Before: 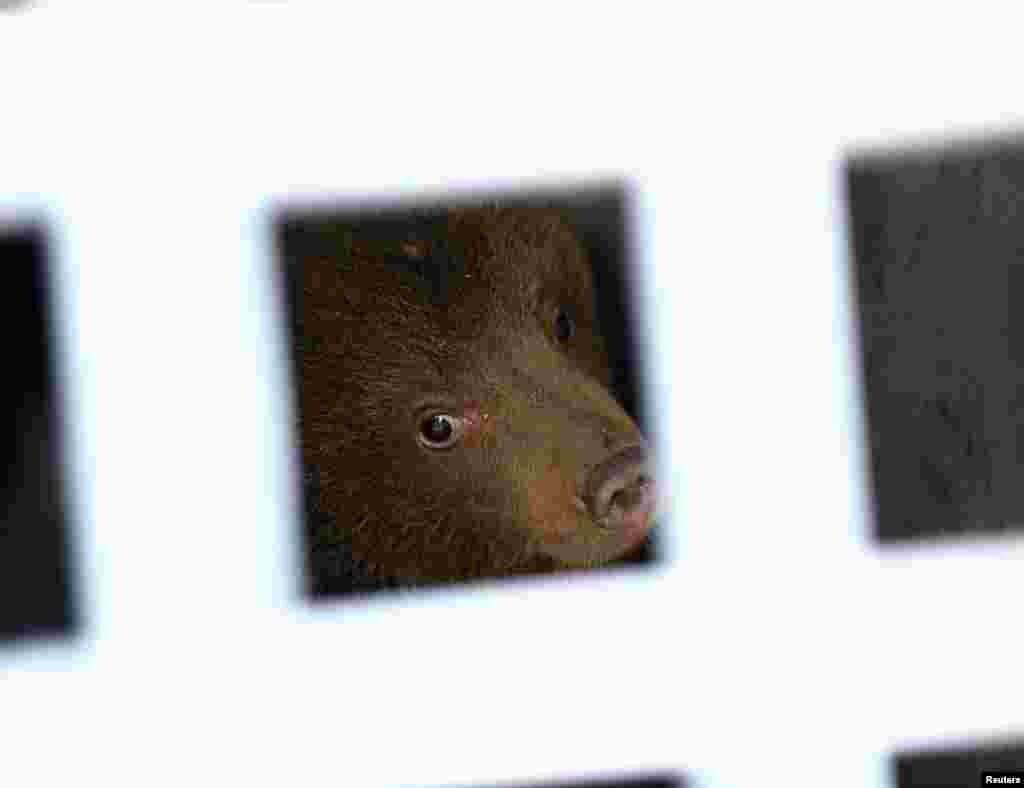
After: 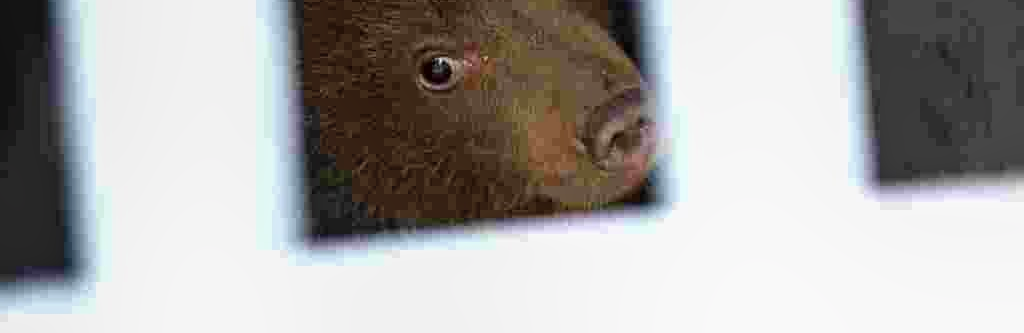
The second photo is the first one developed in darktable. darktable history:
local contrast: on, module defaults
crop: top 45.443%, bottom 12.205%
base curve: curves: ch0 [(0, 0) (0.472, 0.455) (1, 1)], preserve colors none
